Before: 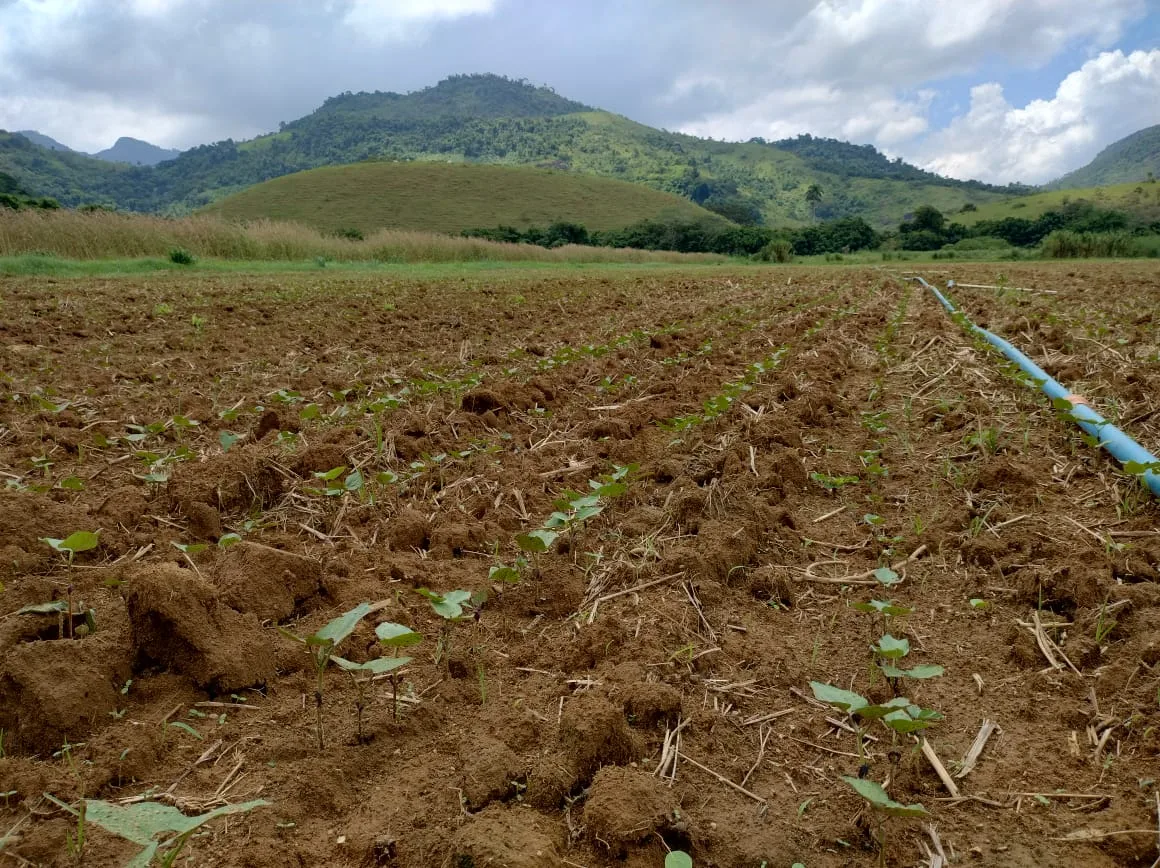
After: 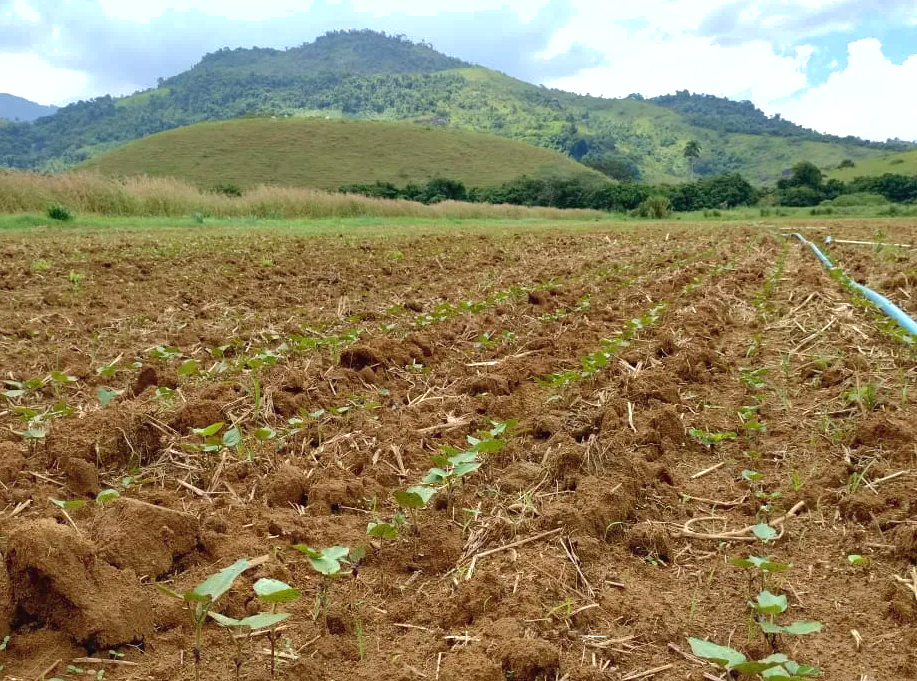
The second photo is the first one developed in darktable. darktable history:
exposure: black level correction -0.001, exposure 0.9 EV, compensate highlight preservation false
crop and rotate: left 10.547%, top 5.075%, right 10.37%, bottom 16.365%
shadows and highlights: on, module defaults
